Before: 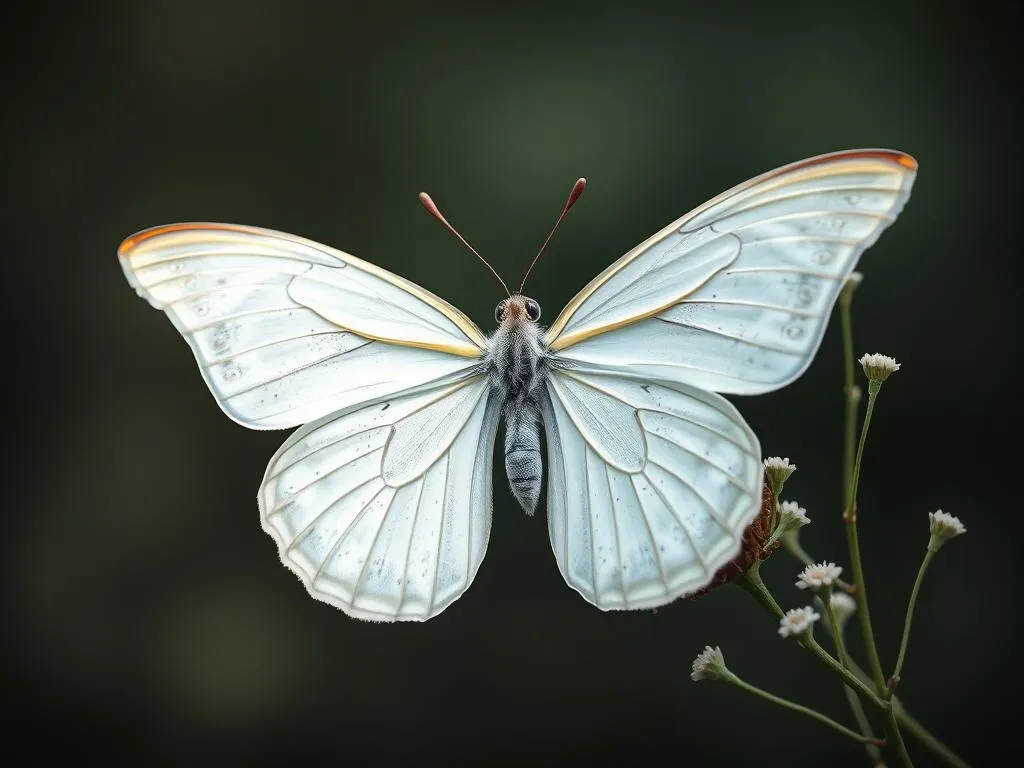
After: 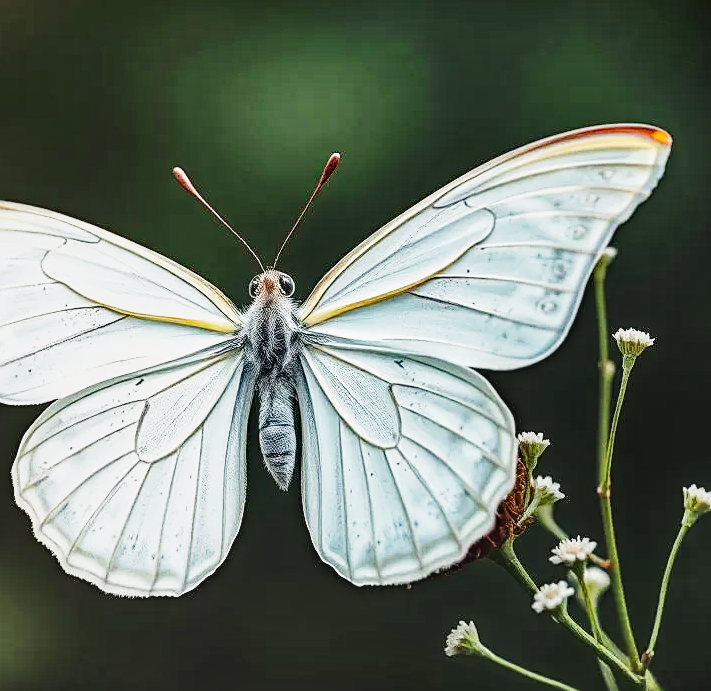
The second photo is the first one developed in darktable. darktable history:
sharpen: on, module defaults
shadows and highlights: low approximation 0.01, soften with gaussian
base curve: curves: ch0 [(0, 0) (0.028, 0.03) (0.121, 0.232) (0.46, 0.748) (0.859, 0.968) (1, 1)], preserve colors none
local contrast: on, module defaults
haze removal: strength 0.289, distance 0.245, compatibility mode true, adaptive false
crop and rotate: left 24.069%, top 3.277%, right 6.424%, bottom 6.714%
